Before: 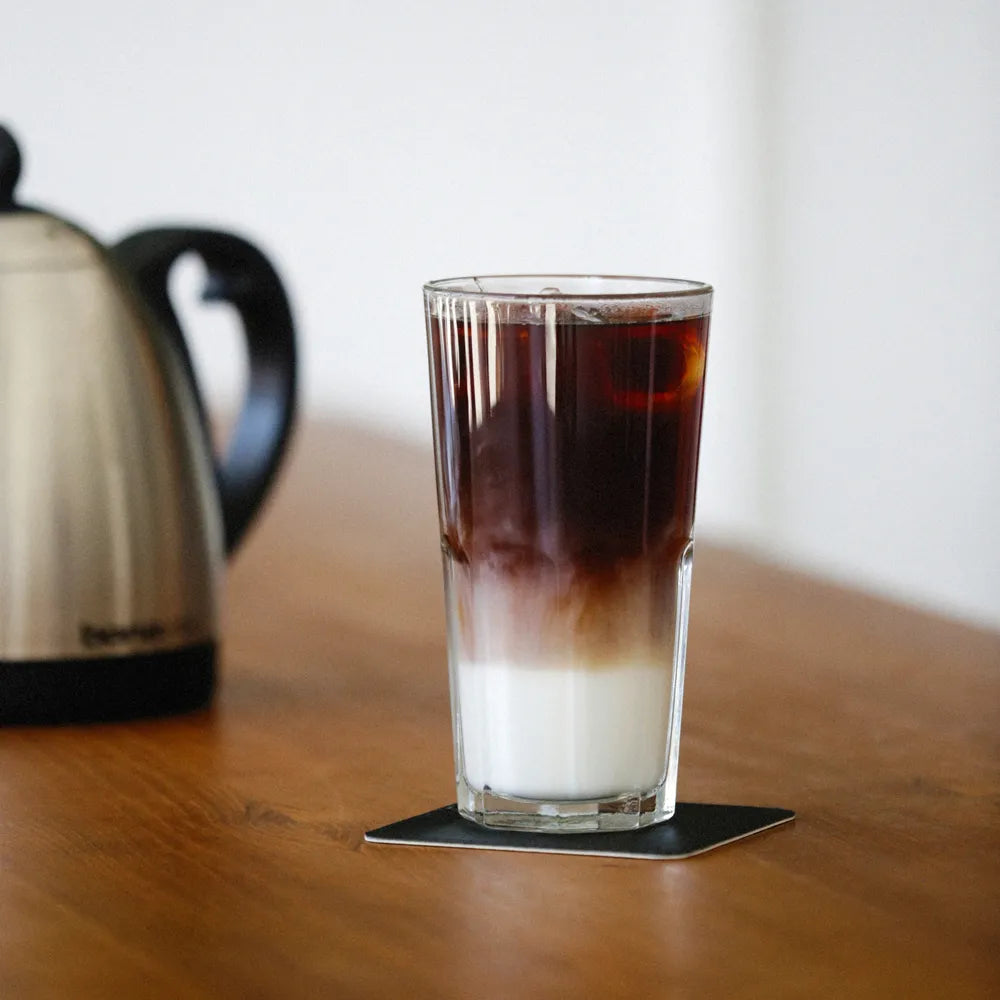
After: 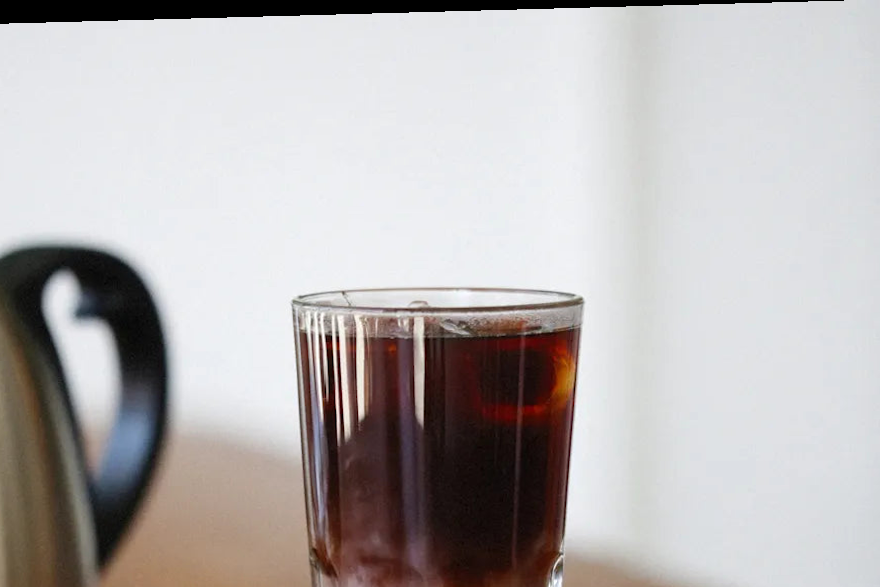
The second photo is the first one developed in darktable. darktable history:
rotate and perspective: lens shift (horizontal) -0.055, automatic cropping off
crop and rotate: left 11.812%, bottom 42.776%
